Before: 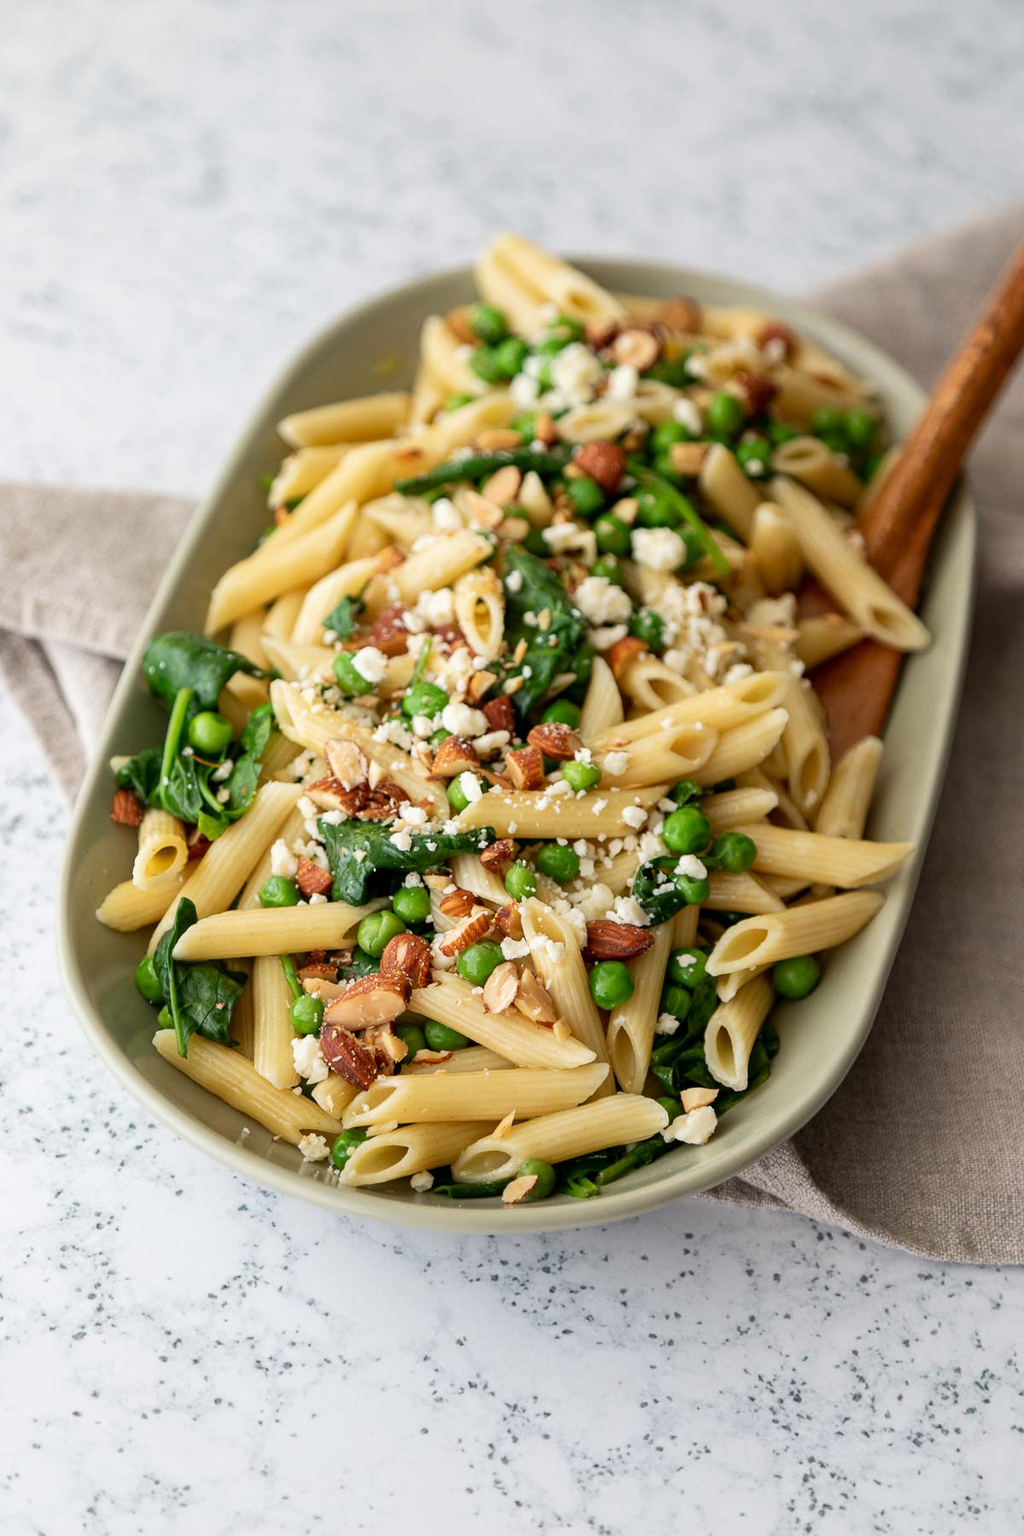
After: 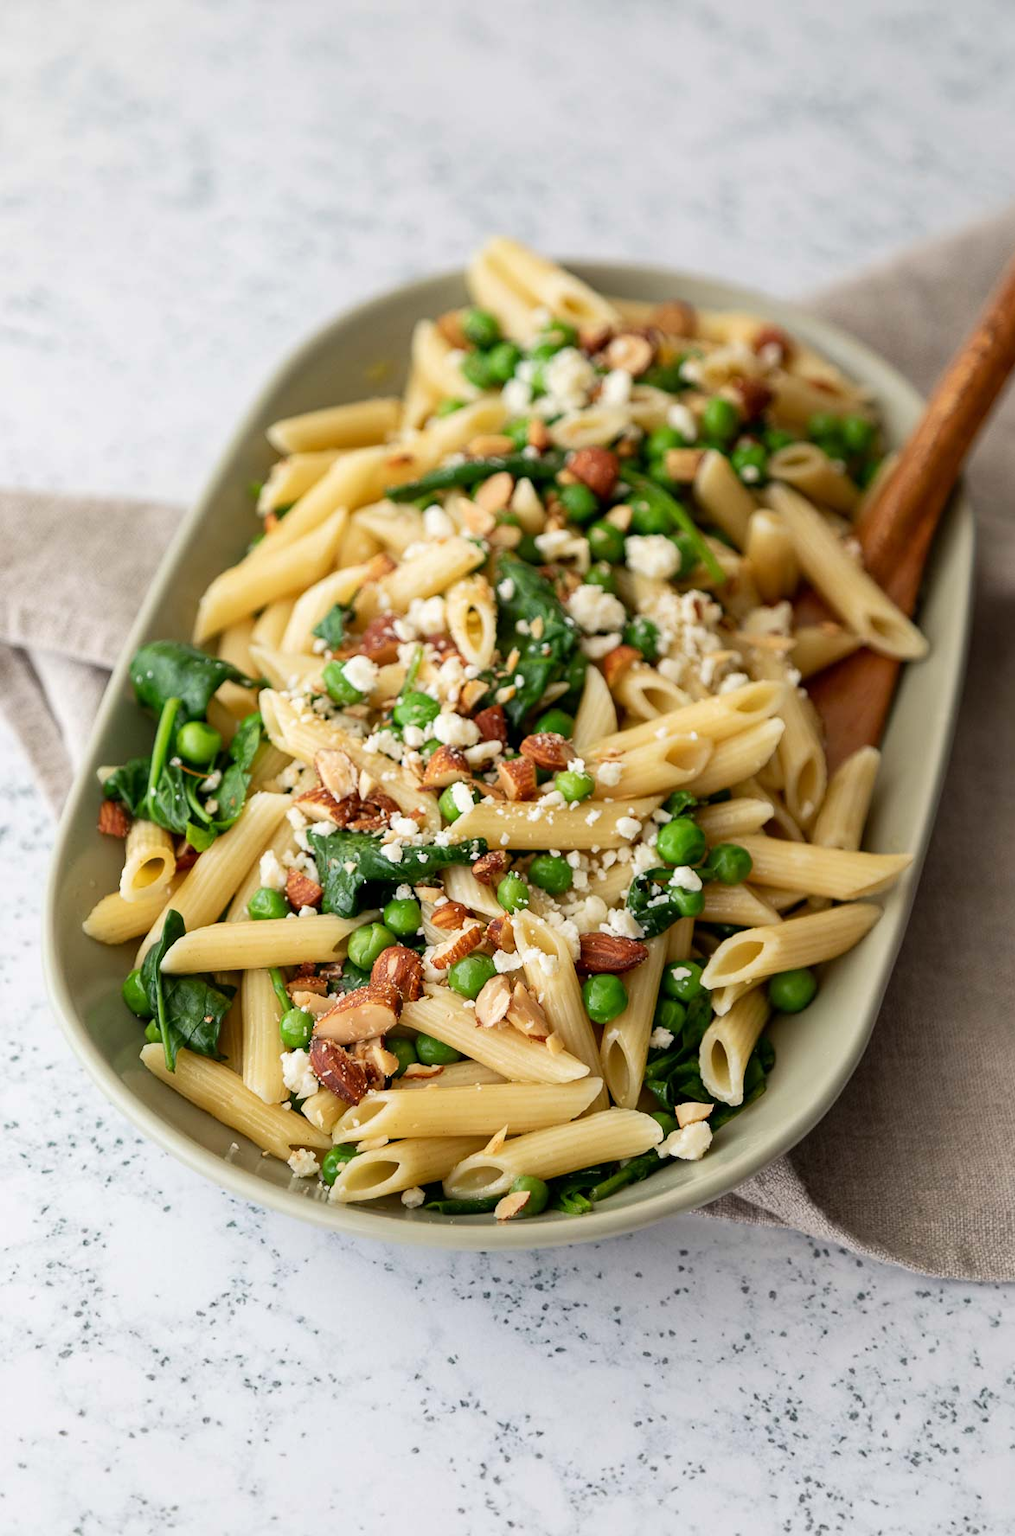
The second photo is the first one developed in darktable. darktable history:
crop and rotate: left 1.438%, right 0.719%, bottom 1.322%
